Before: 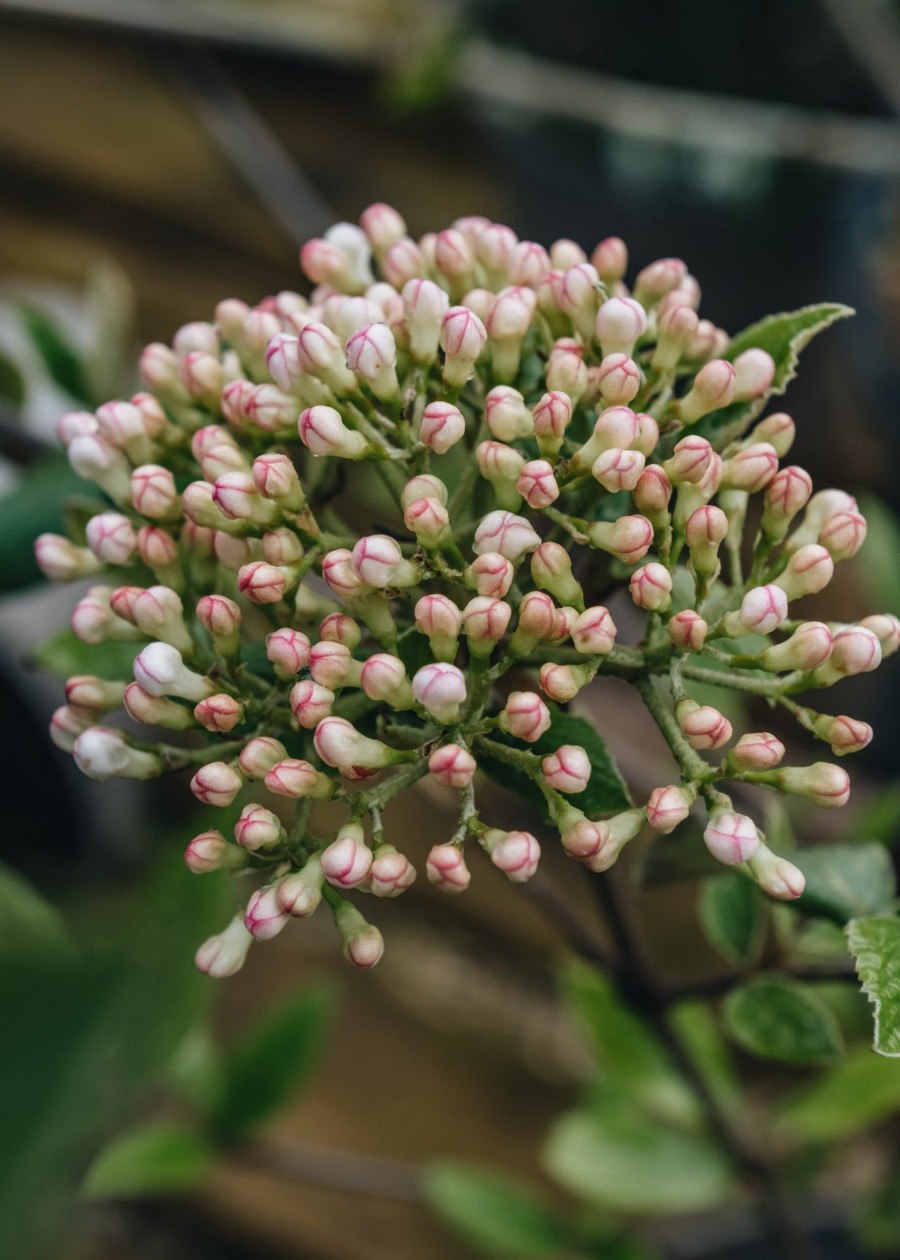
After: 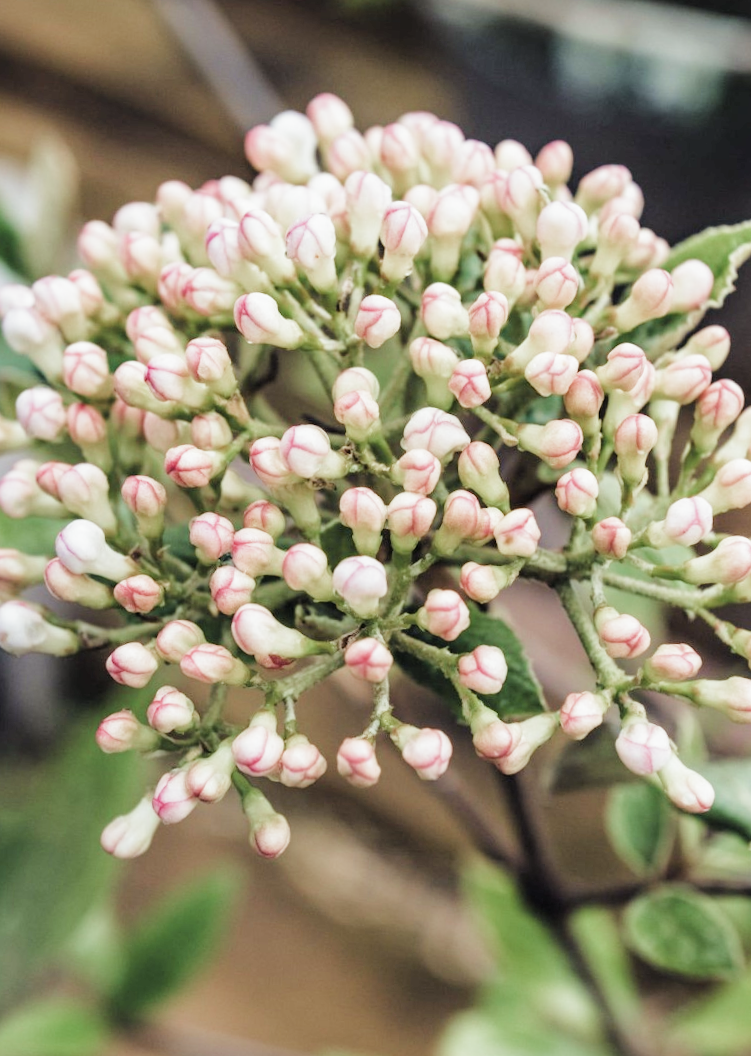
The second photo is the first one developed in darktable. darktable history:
color balance rgb: power › luminance -7.803%, power › chroma 1.318%, power › hue 330.52°, global offset › luminance -0.483%, perceptual saturation grading › global saturation -31.717%, perceptual brilliance grading › mid-tones 9.665%, perceptual brilliance grading › shadows 15.718%, global vibrance 21.887%
filmic rgb: black relative exposure -7.65 EV, white relative exposure 4.56 EV, hardness 3.61, contrast 0.988, add noise in highlights 0.001, color science v3 (2019), use custom middle-gray values true, contrast in highlights soft
crop and rotate: angle -3.23°, left 5.245%, top 5.23%, right 4.763%, bottom 4.467%
exposure: black level correction 0, exposure 1.741 EV, compensate highlight preservation false
